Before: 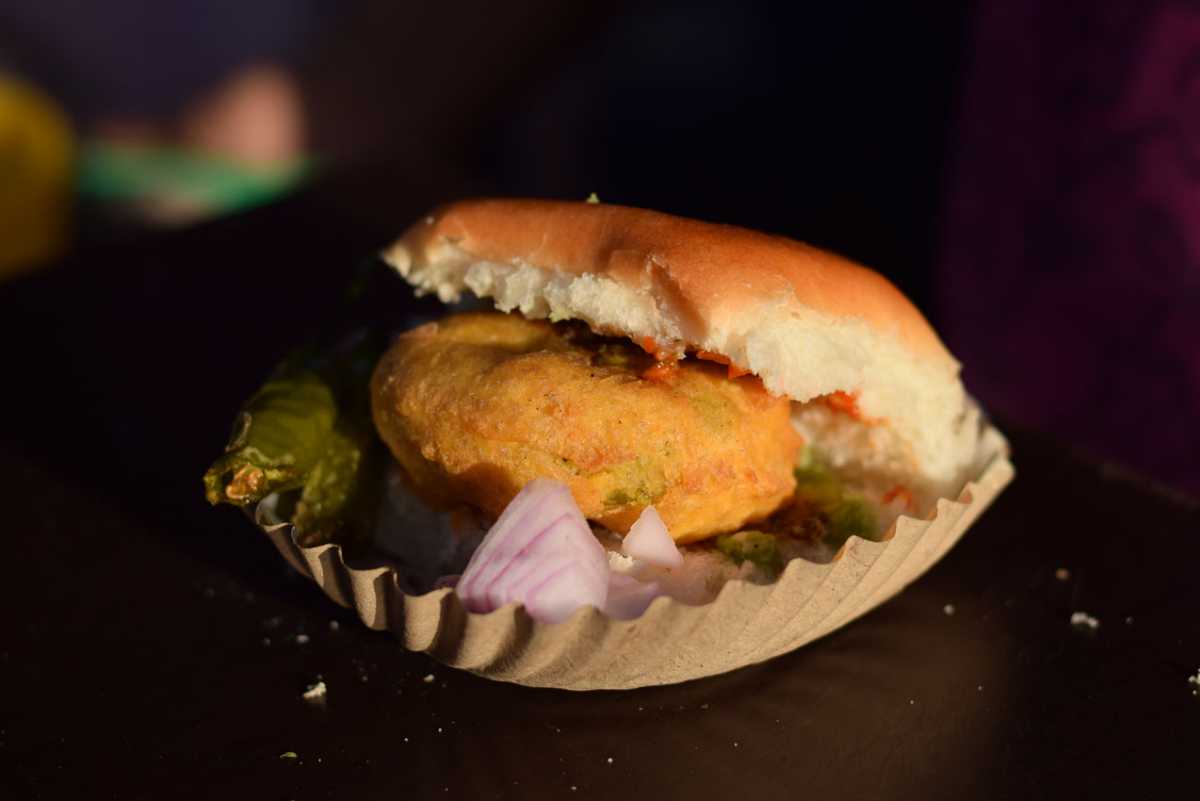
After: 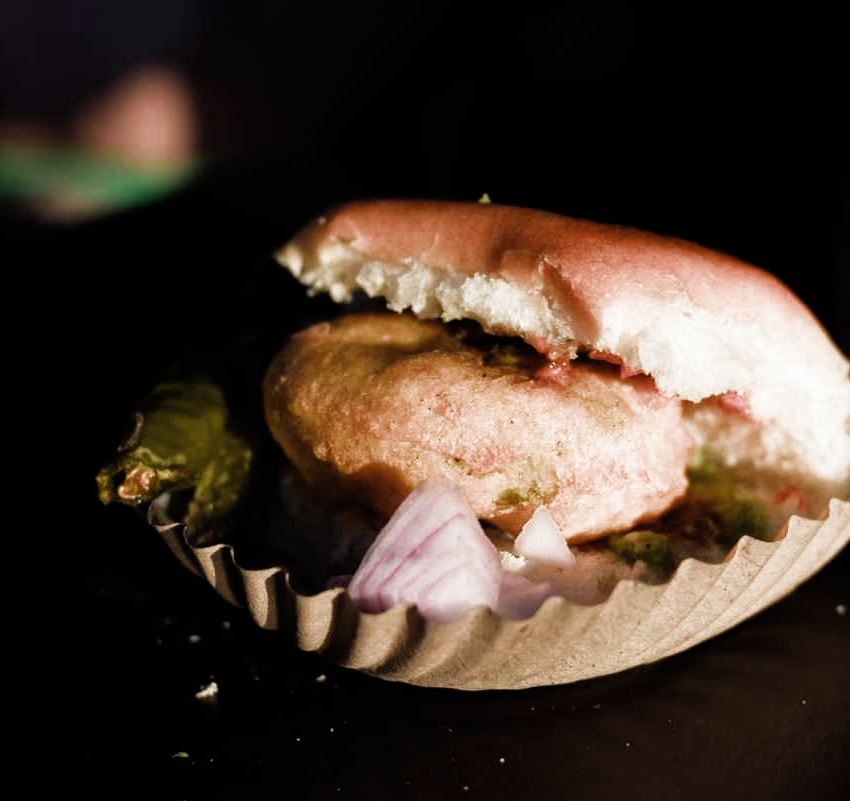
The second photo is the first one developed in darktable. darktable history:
filmic rgb: black relative exposure -8 EV, white relative exposure 2.18 EV, hardness 7.02, color science v4 (2020), iterations of high-quality reconstruction 10
crop and rotate: left 9.001%, right 20.142%
